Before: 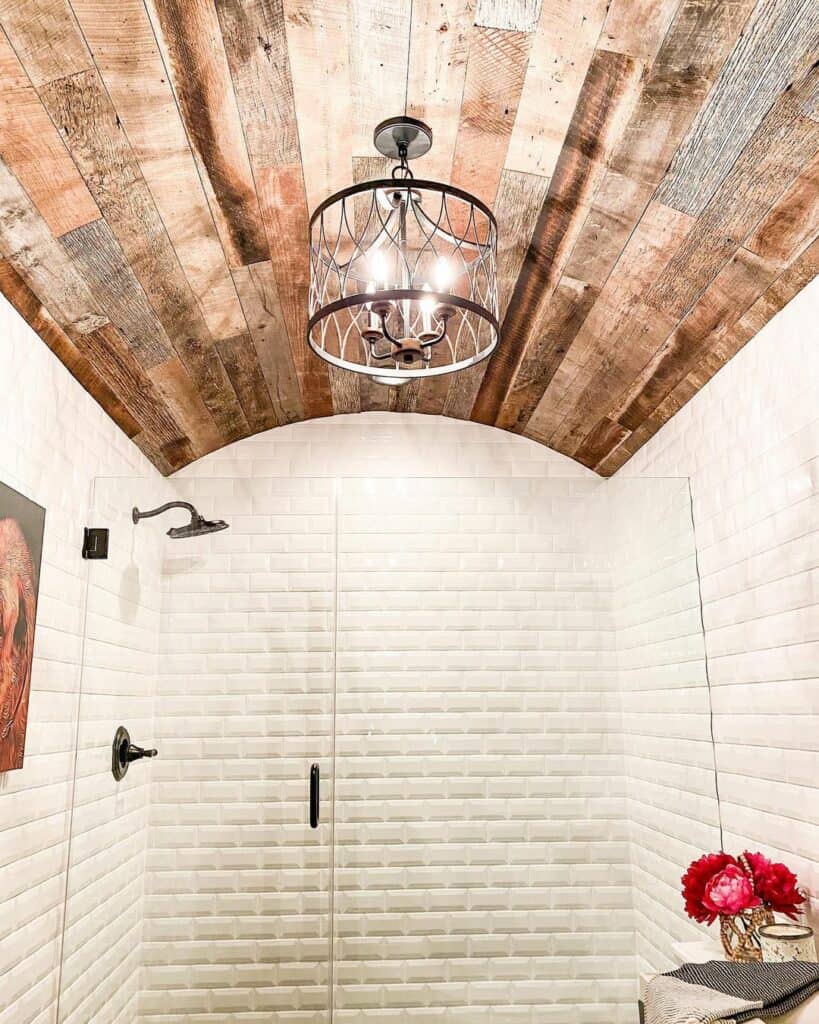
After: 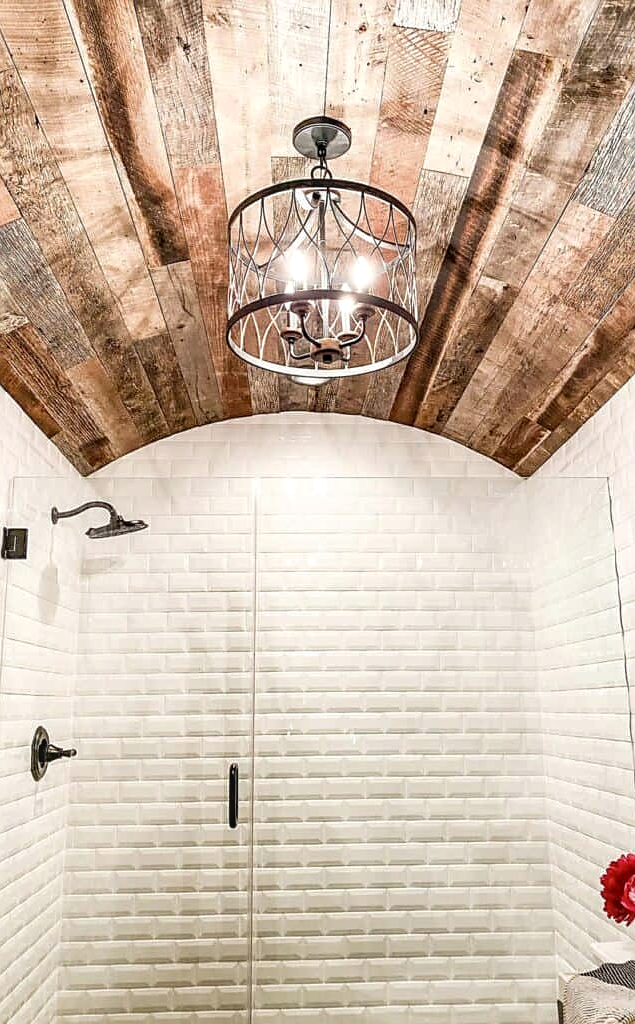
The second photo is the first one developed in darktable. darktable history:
local contrast: detail 130%
crop: left 9.893%, right 12.51%
sharpen: radius 1.816, amount 0.408, threshold 1.424
contrast brightness saturation: saturation -0.068
